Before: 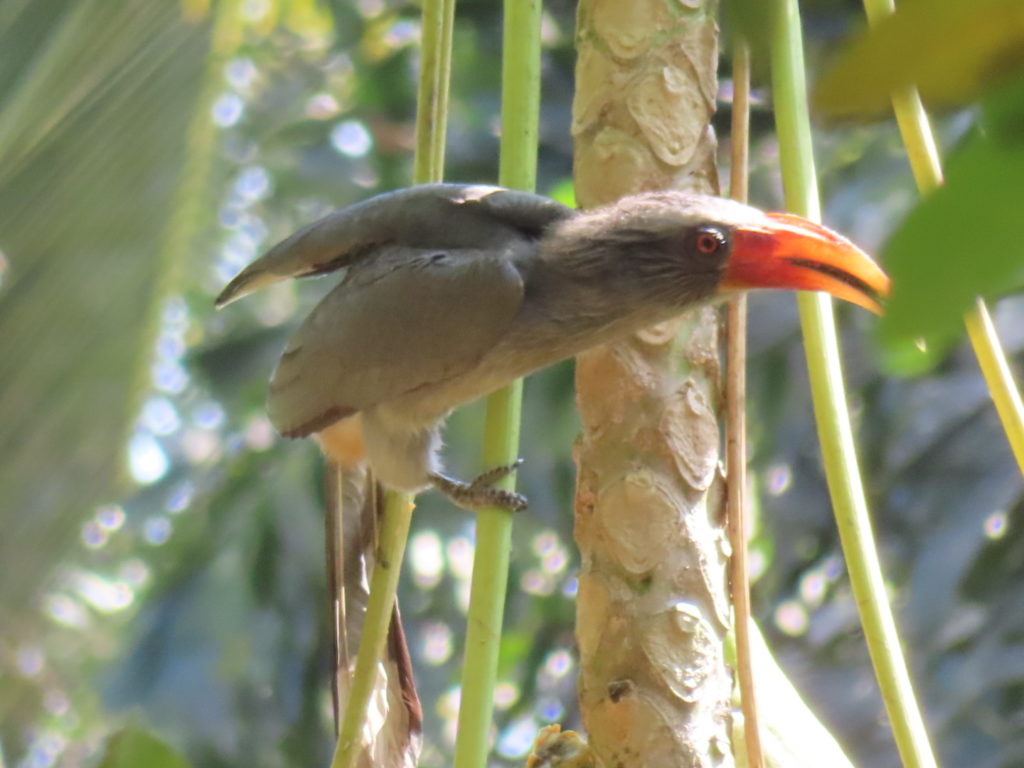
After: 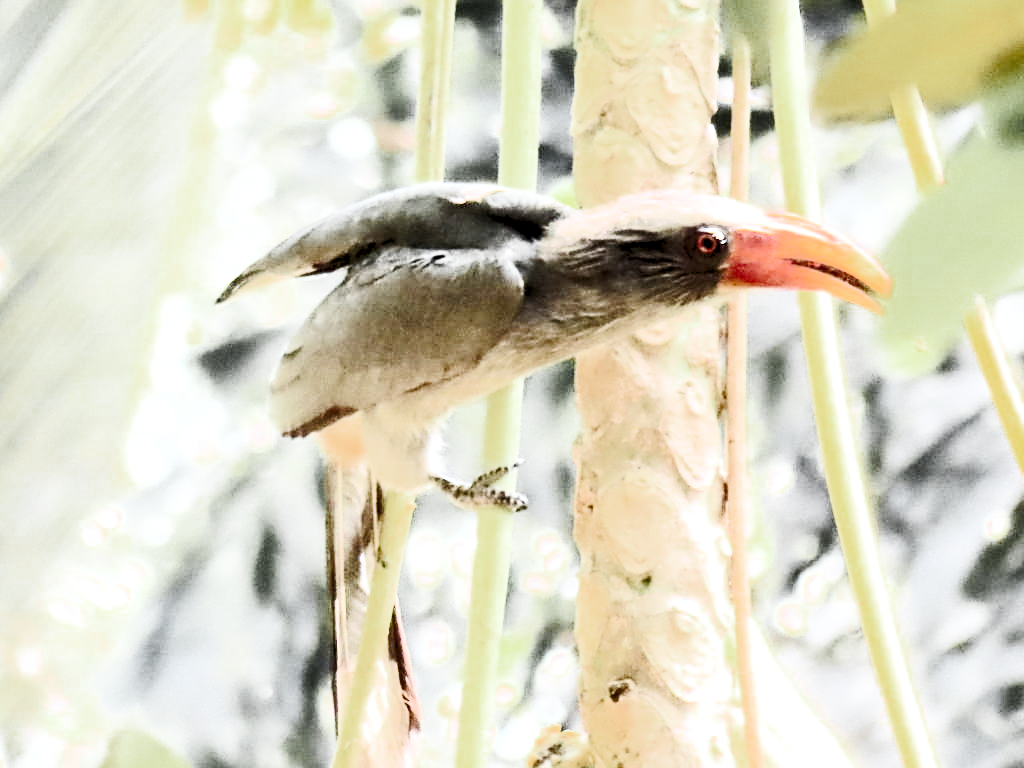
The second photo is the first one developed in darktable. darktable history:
local contrast: highlights 100%, shadows 100%, detail 120%, midtone range 0.2
sharpen: on, module defaults
contrast brightness saturation: contrast 0.93, brightness 0.2
rgb levels: levels [[0.027, 0.429, 0.996], [0, 0.5, 1], [0, 0.5, 1]]
color zones: curves: ch0 [(0.004, 0.388) (0.125, 0.392) (0.25, 0.404) (0.375, 0.5) (0.5, 0.5) (0.625, 0.5) (0.75, 0.5) (0.875, 0.5)]; ch1 [(0, 0.5) (0.125, 0.5) (0.25, 0.5) (0.375, 0.124) (0.524, 0.124) (0.645, 0.128) (0.789, 0.132) (0.914, 0.096) (0.998, 0.068)]
tone equalizer: on, module defaults
tone curve: curves: ch0 [(0, 0) (0.003, 0.003) (0.011, 0.014) (0.025, 0.031) (0.044, 0.055) (0.069, 0.086) (0.1, 0.124) (0.136, 0.168) (0.177, 0.22) (0.224, 0.278) (0.277, 0.344) (0.335, 0.426) (0.399, 0.515) (0.468, 0.597) (0.543, 0.672) (0.623, 0.746) (0.709, 0.815) (0.801, 0.881) (0.898, 0.939) (1, 1)], preserve colors none
